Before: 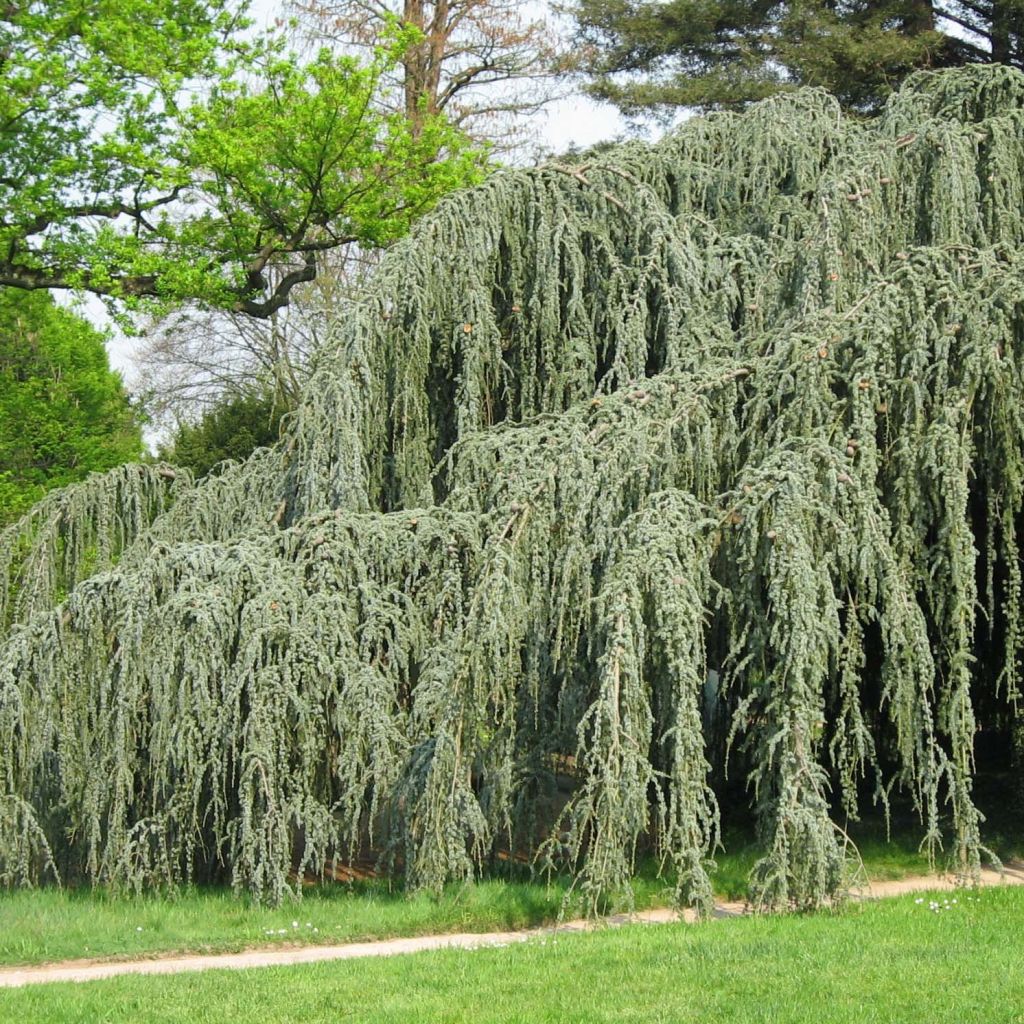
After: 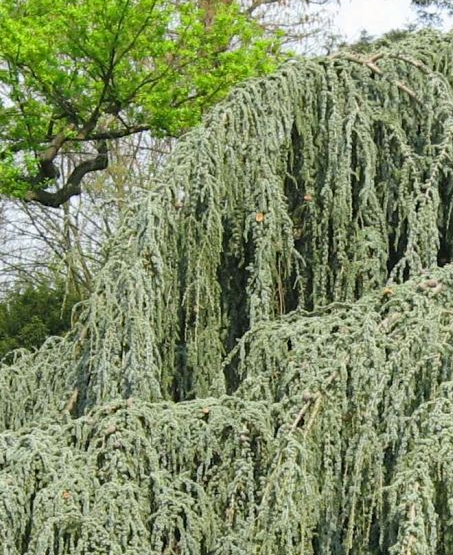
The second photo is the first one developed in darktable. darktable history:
haze removal: compatibility mode true, adaptive false
crop: left 20.354%, top 10.887%, right 35.343%, bottom 34.823%
